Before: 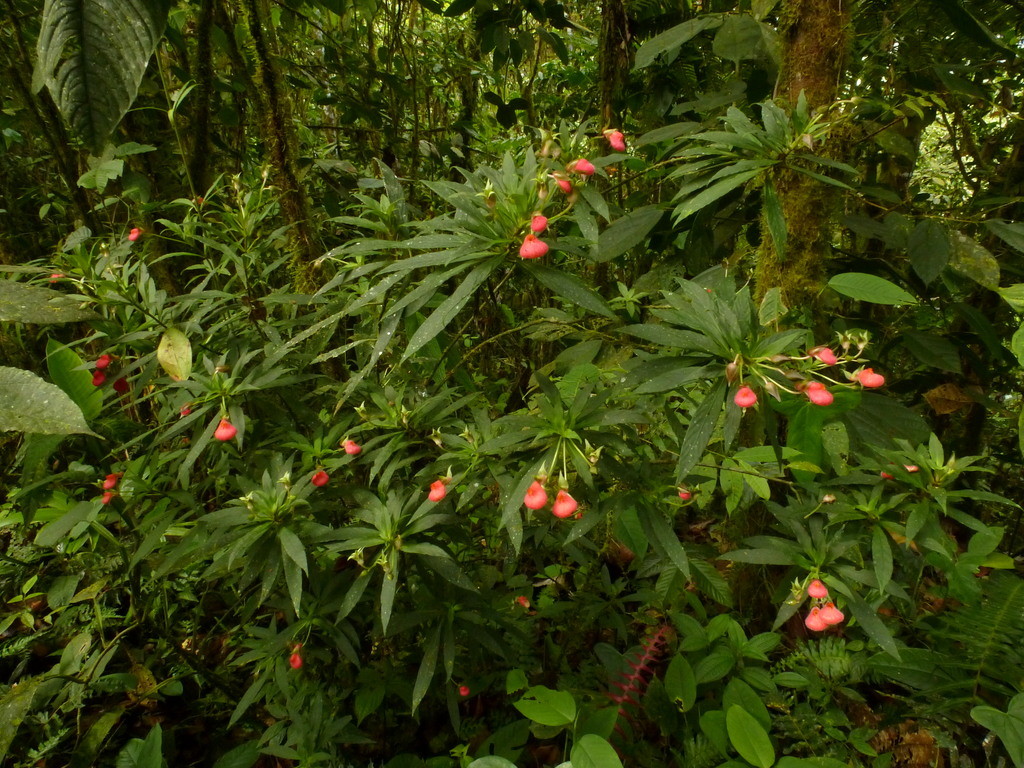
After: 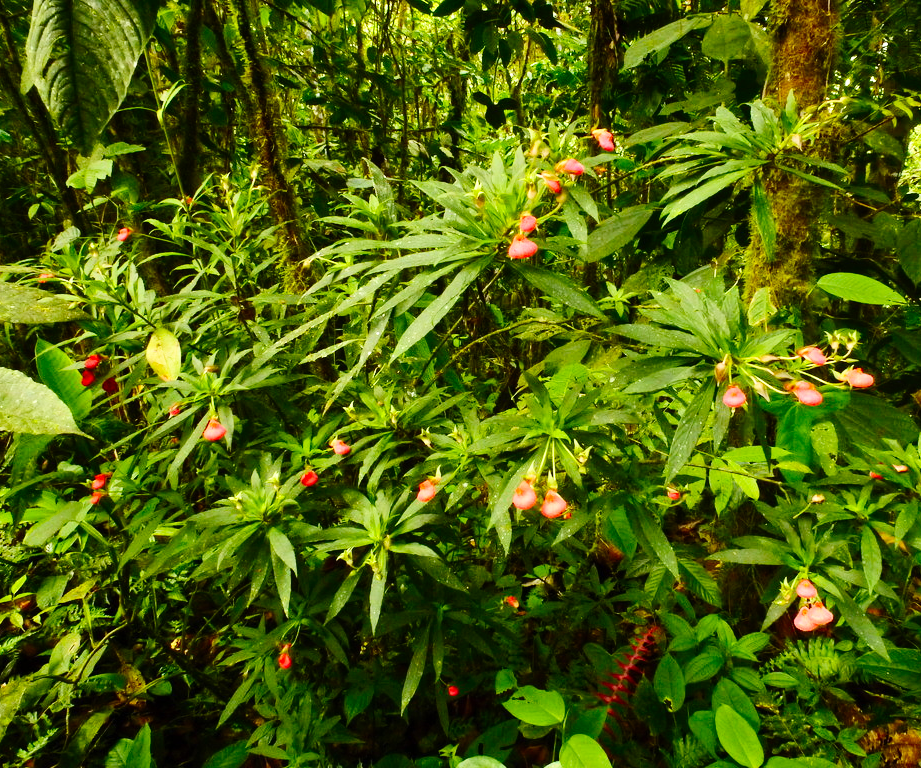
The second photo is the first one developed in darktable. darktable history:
base curve: curves: ch0 [(0, 0) (0.008, 0.007) (0.022, 0.029) (0.048, 0.089) (0.092, 0.197) (0.191, 0.399) (0.275, 0.534) (0.357, 0.65) (0.477, 0.78) (0.542, 0.833) (0.799, 0.973) (1, 1)], preserve colors none
contrast brightness saturation: contrast 0.232, brightness 0.108, saturation 0.29
crop and rotate: left 1.142%, right 8.9%
